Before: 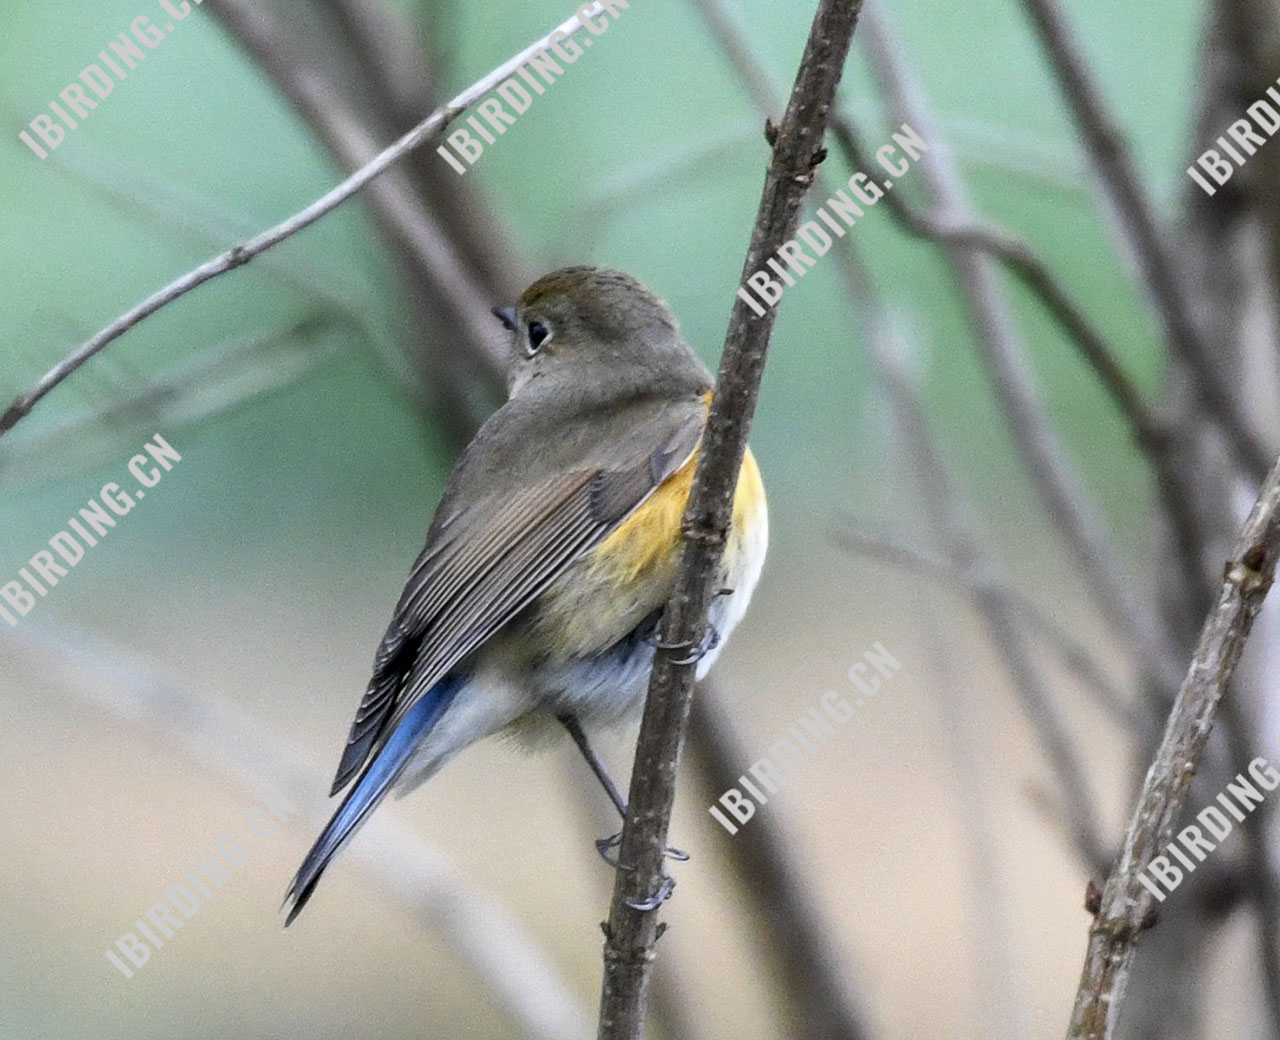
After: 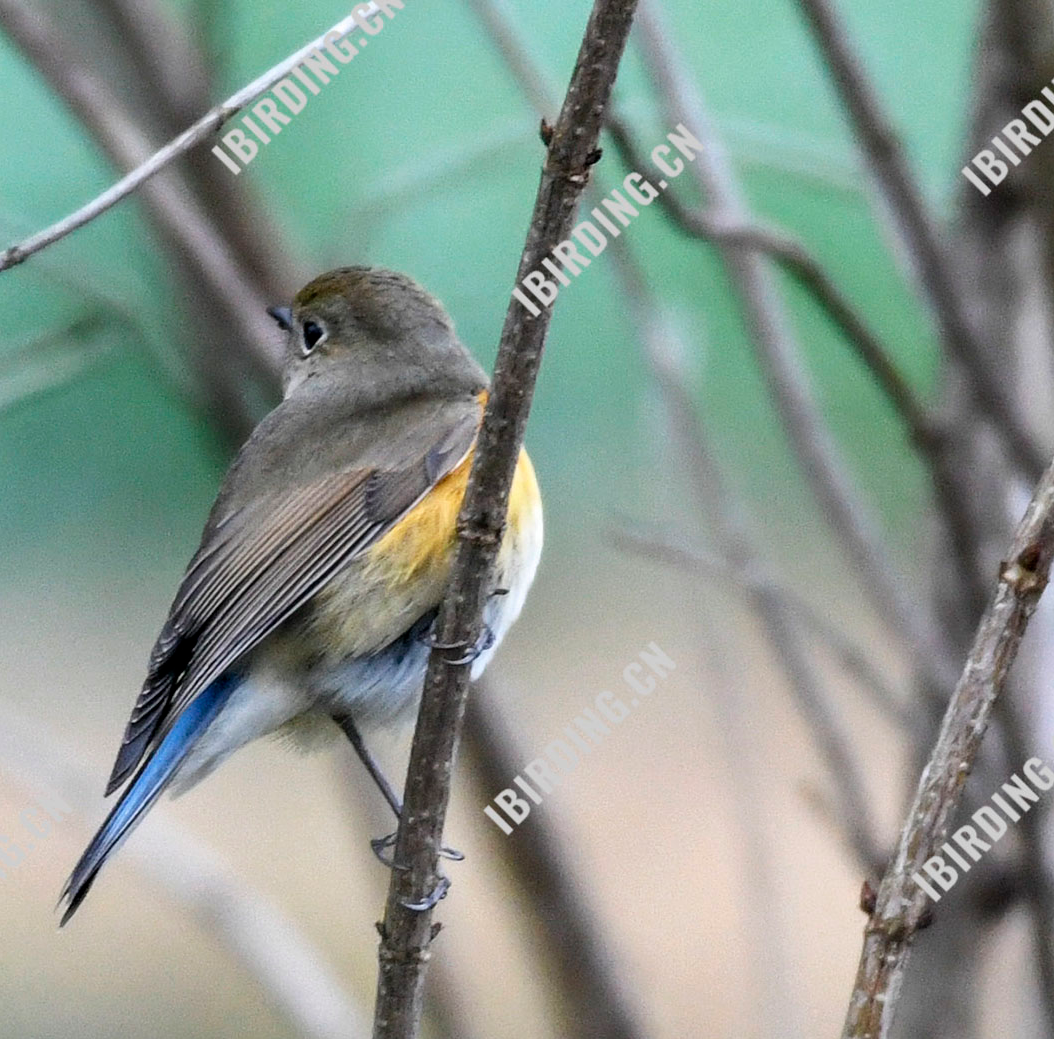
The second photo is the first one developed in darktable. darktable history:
crop: left 17.582%, bottom 0.031%
base curve: curves: ch0 [(0, 0) (0.297, 0.298) (1, 1)], preserve colors none
